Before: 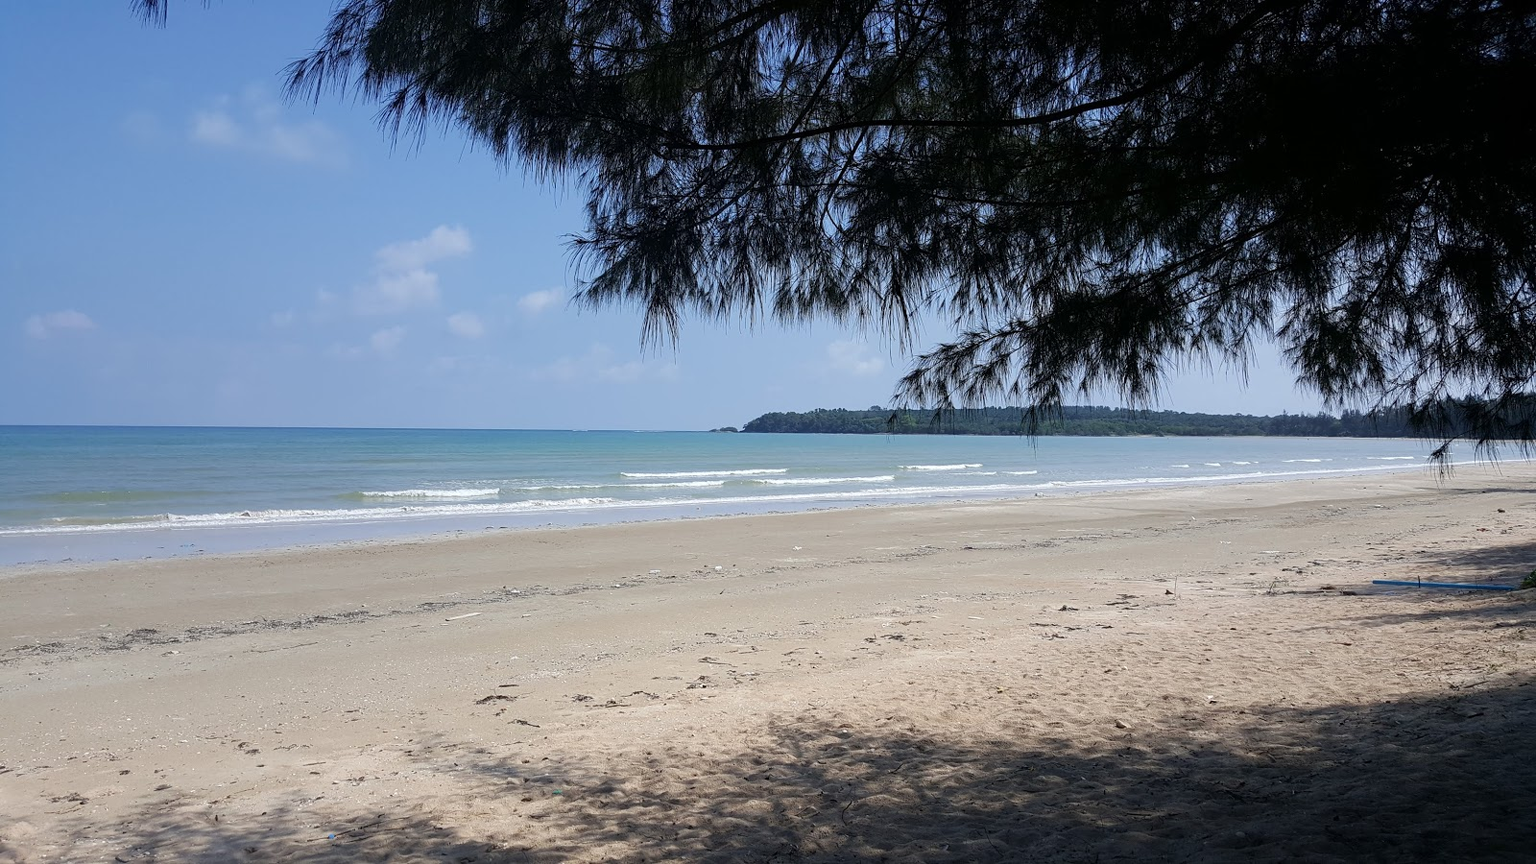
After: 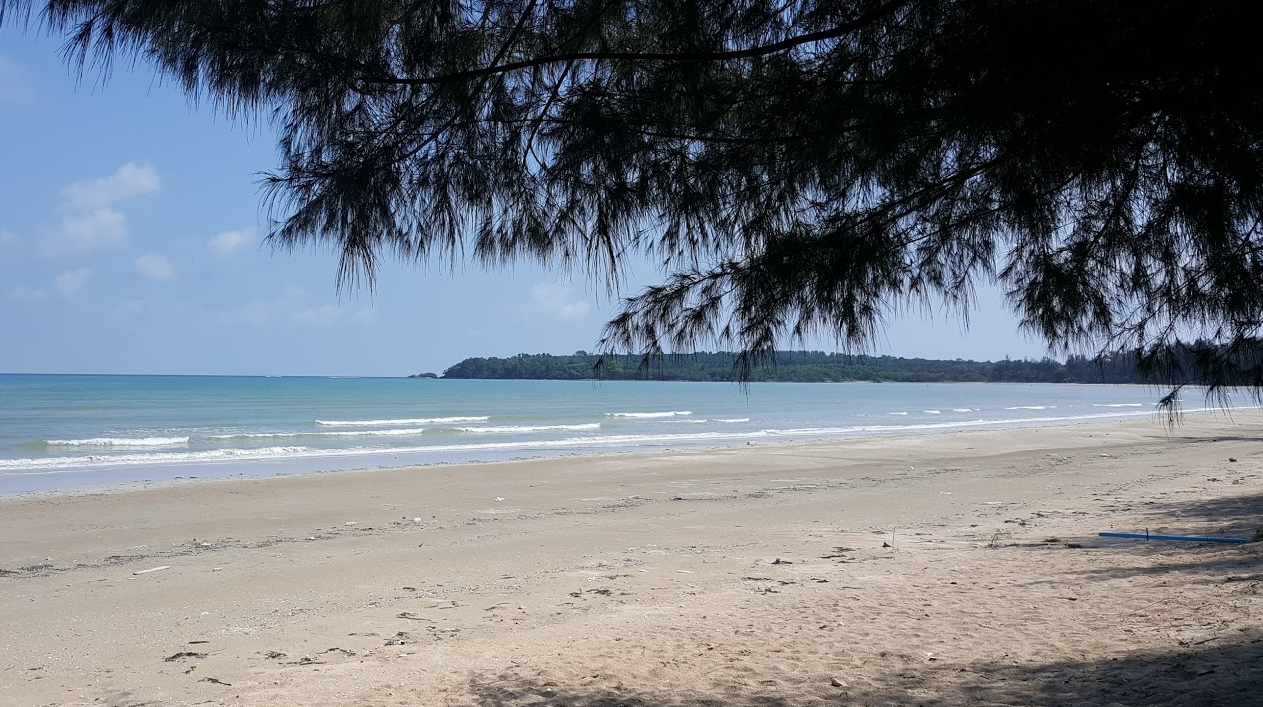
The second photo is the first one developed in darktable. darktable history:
crop and rotate: left 20.714%, top 8.055%, right 0.318%, bottom 13.355%
